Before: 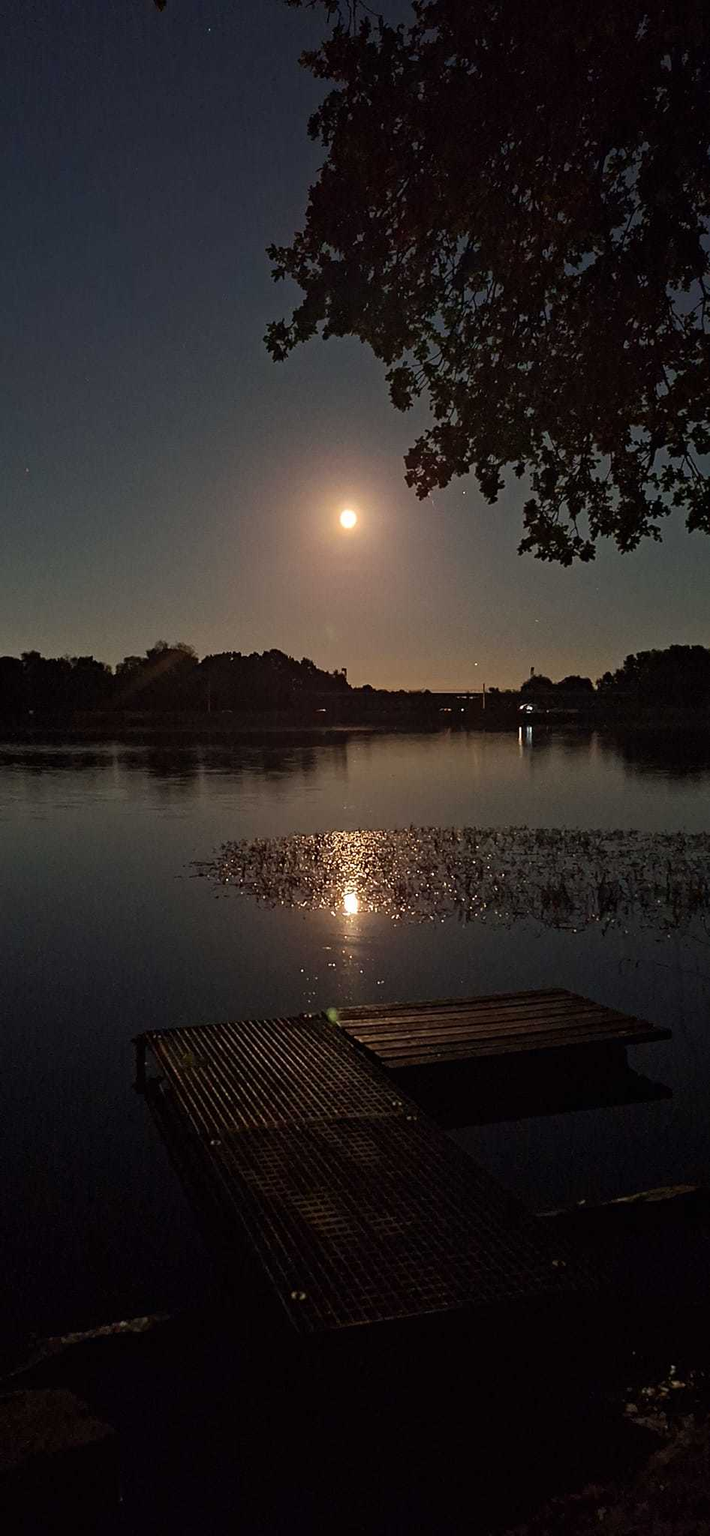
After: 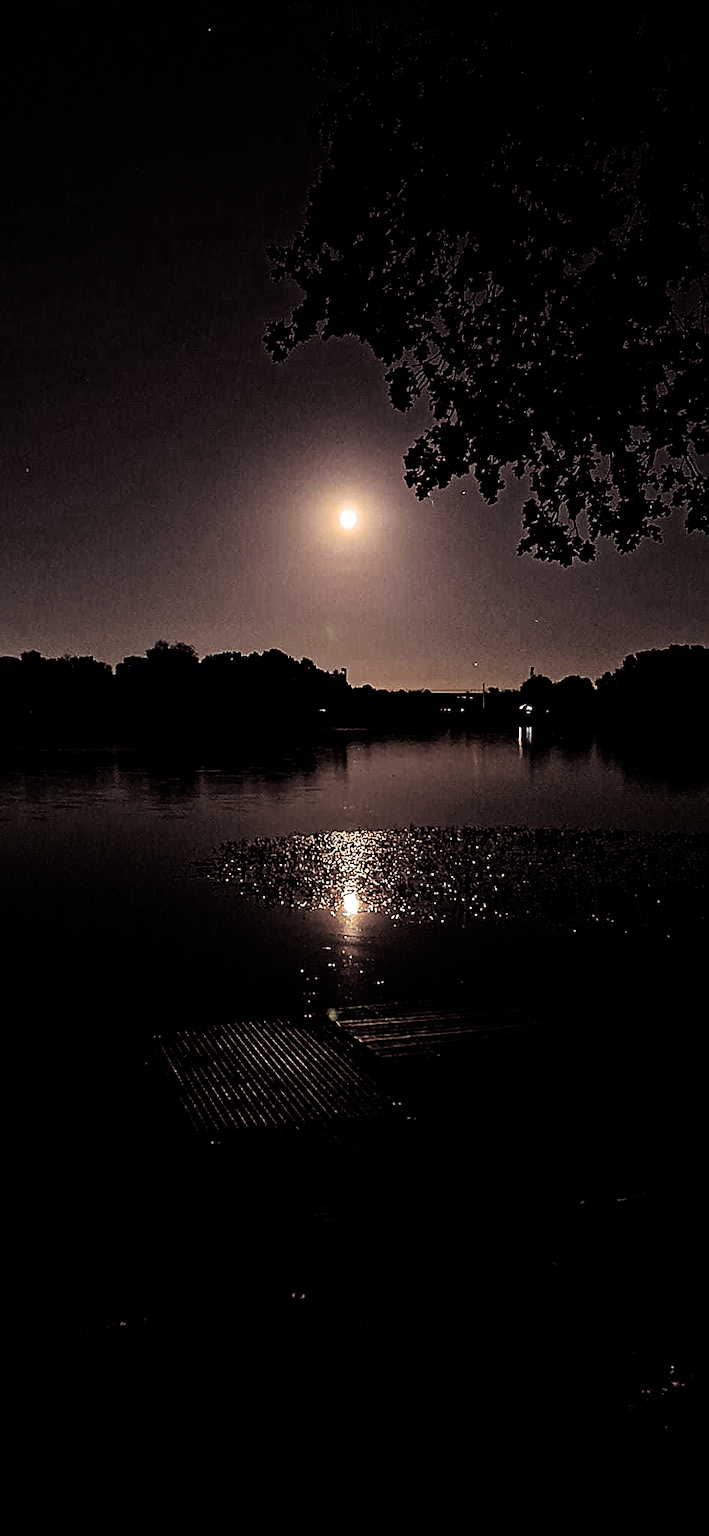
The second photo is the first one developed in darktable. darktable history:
filmic rgb: black relative exposure -3.75 EV, white relative exposure 2.4 EV, dynamic range scaling -50%, hardness 3.42, latitude 30%, contrast 1.8
split-toning: shadows › saturation 0.24, highlights › hue 54°, highlights › saturation 0.24
sharpen: on, module defaults
